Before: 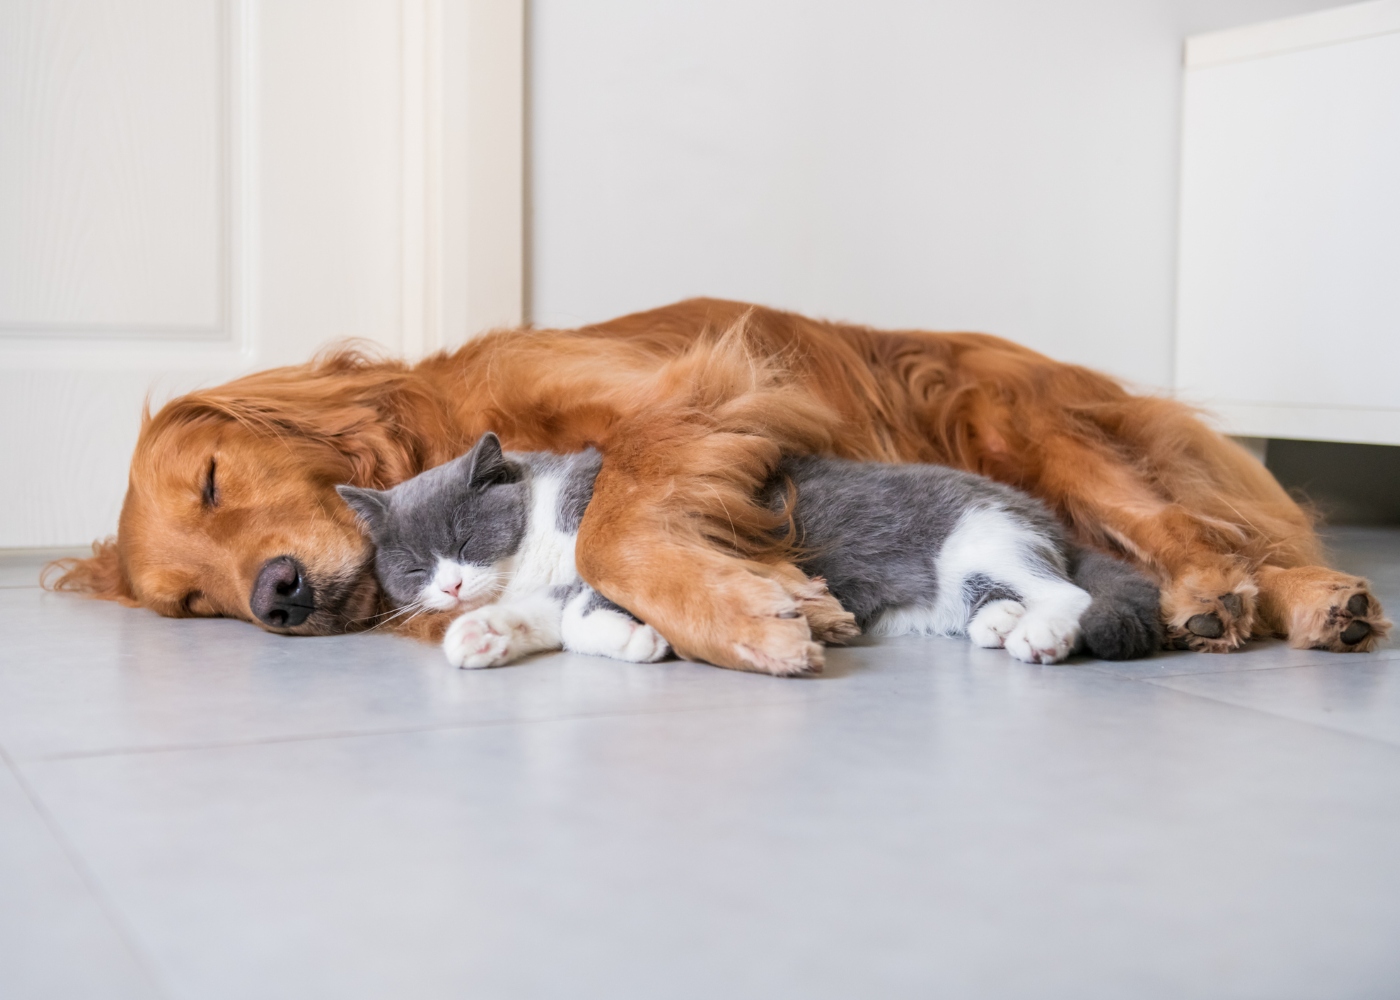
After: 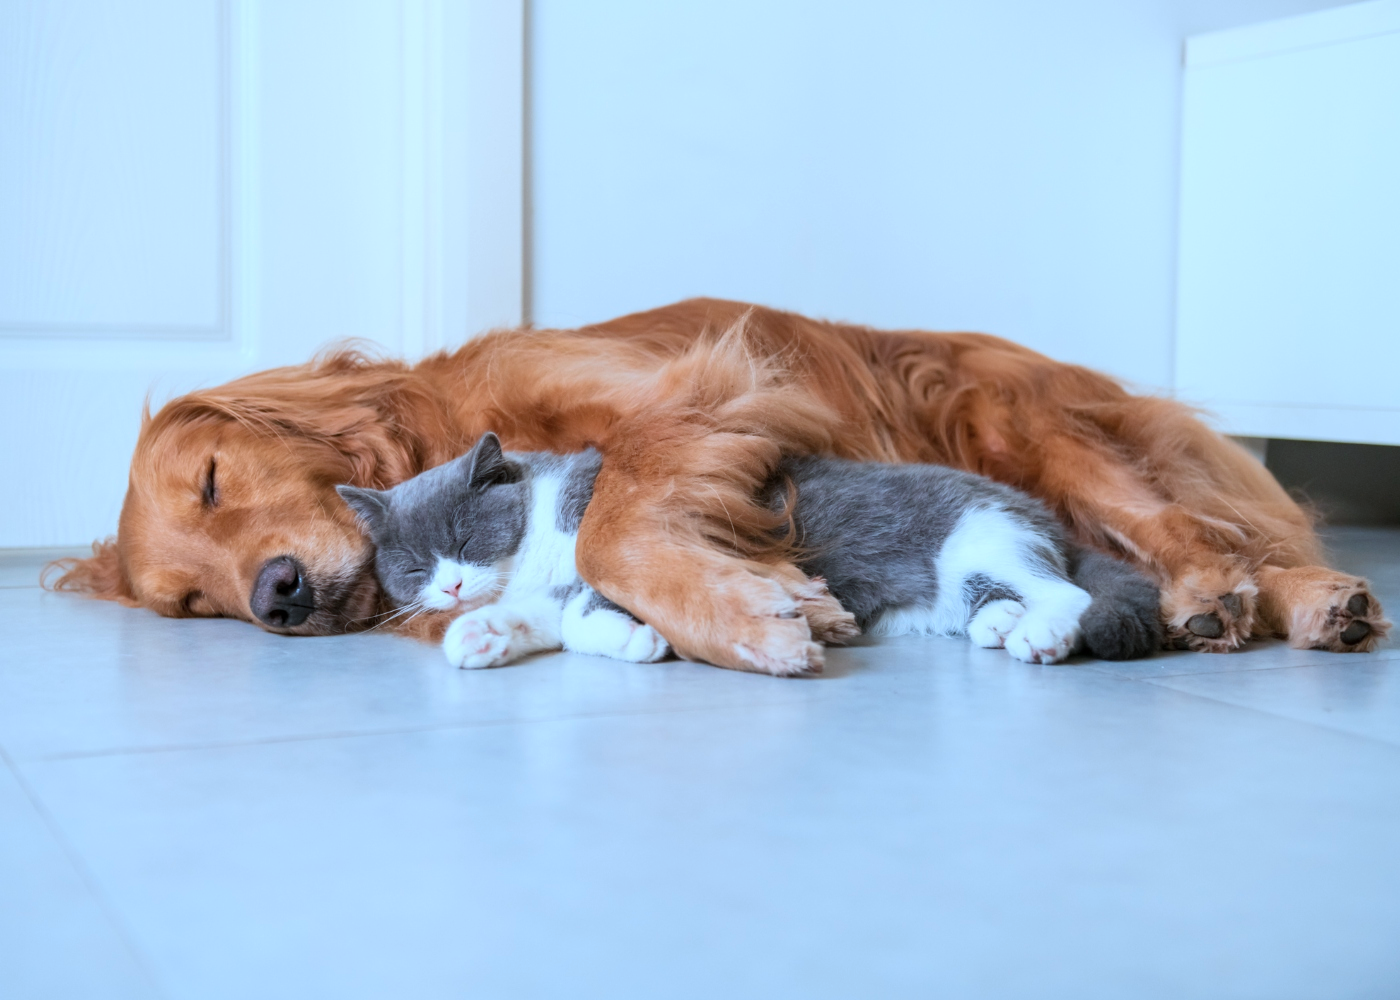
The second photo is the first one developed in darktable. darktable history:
contrast brightness saturation: contrast 0.04, saturation 0.065
color correction: highlights a* -9.13, highlights b* -23.87
